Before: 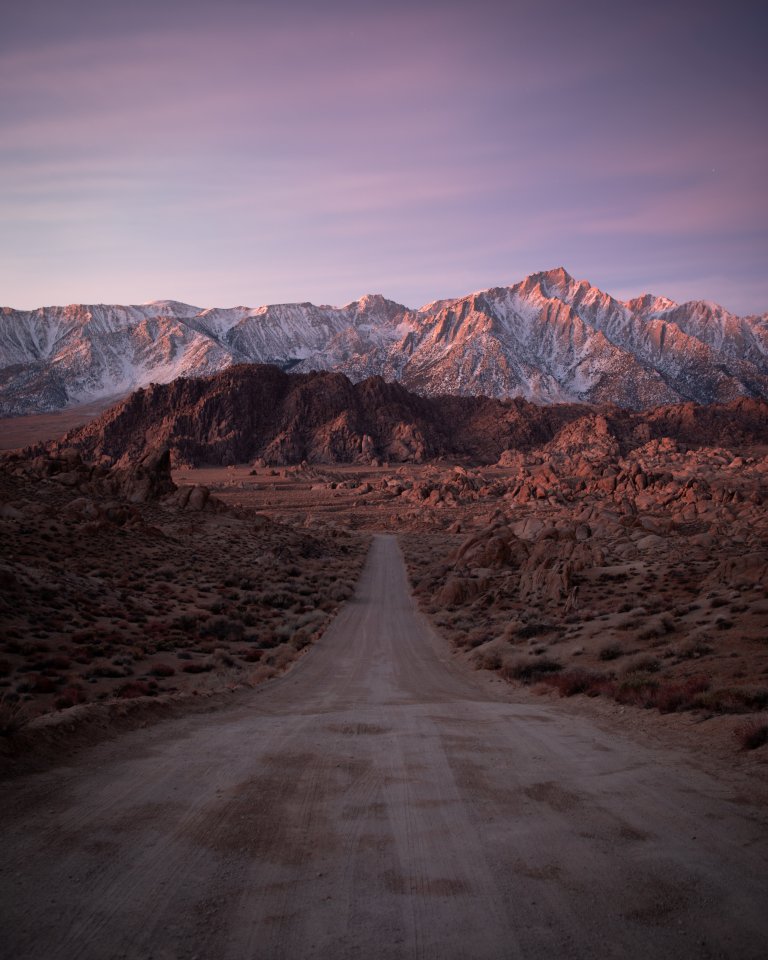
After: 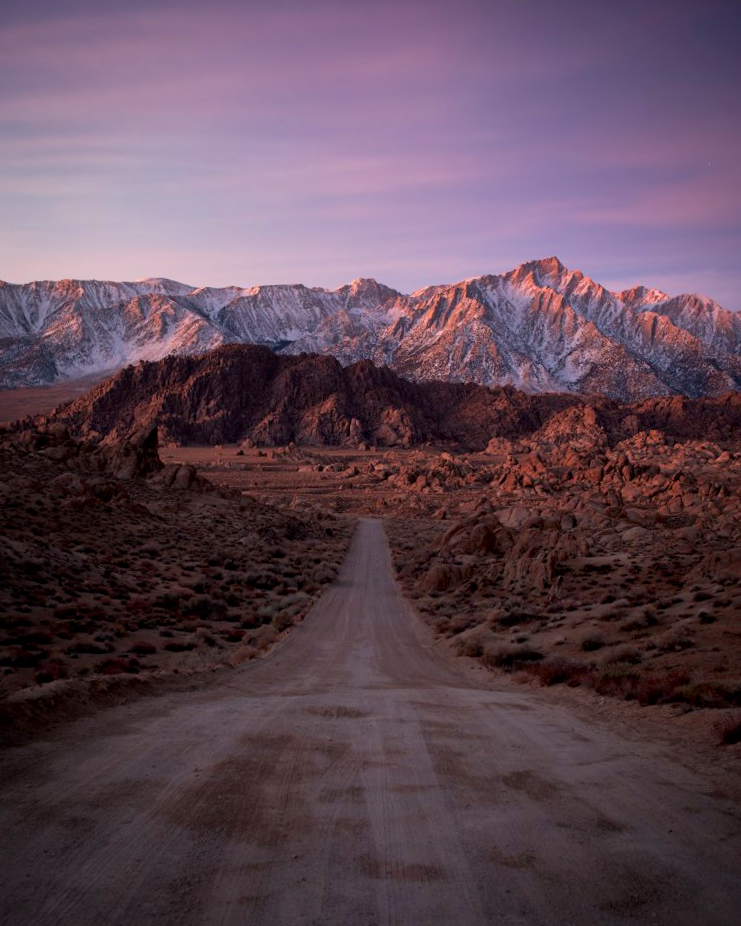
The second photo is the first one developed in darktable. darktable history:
color balance rgb: linear chroma grading › global chroma 9.31%, global vibrance 41.49%
exposure: exposure -0.242 EV, compensate highlight preservation false
crop and rotate: angle -1.69°
local contrast: on, module defaults
